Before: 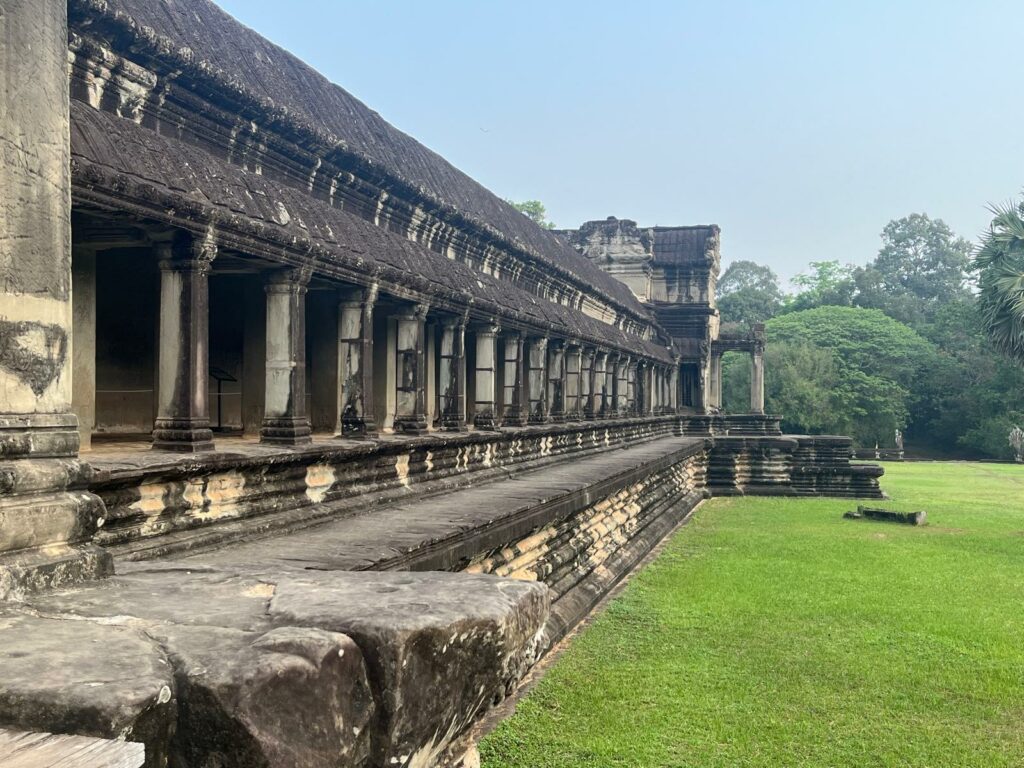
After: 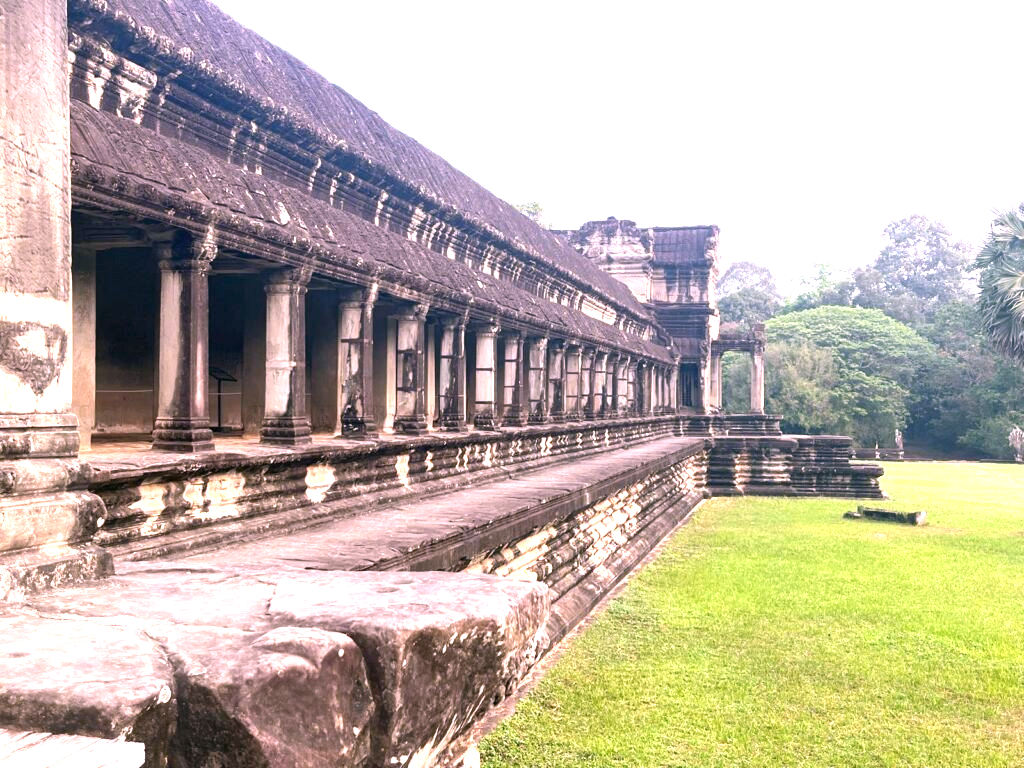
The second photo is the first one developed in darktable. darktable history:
exposure: black level correction 0, exposure 1.1 EV, compensate exposure bias true, compensate highlight preservation false
white balance: red 1.188, blue 1.11
